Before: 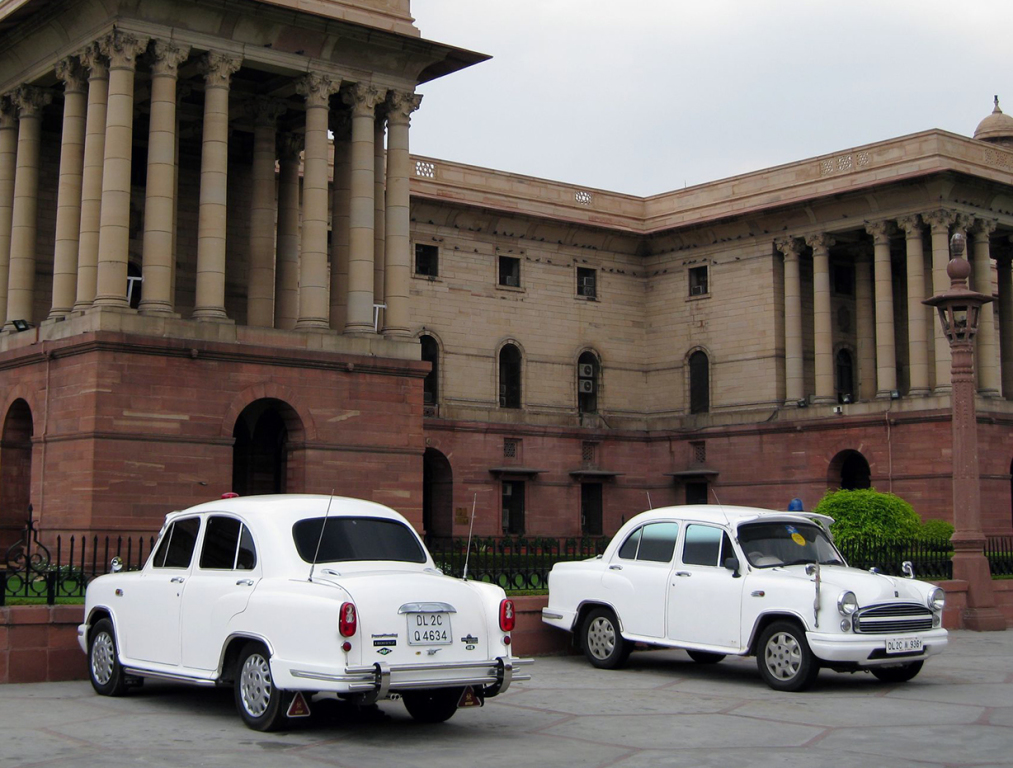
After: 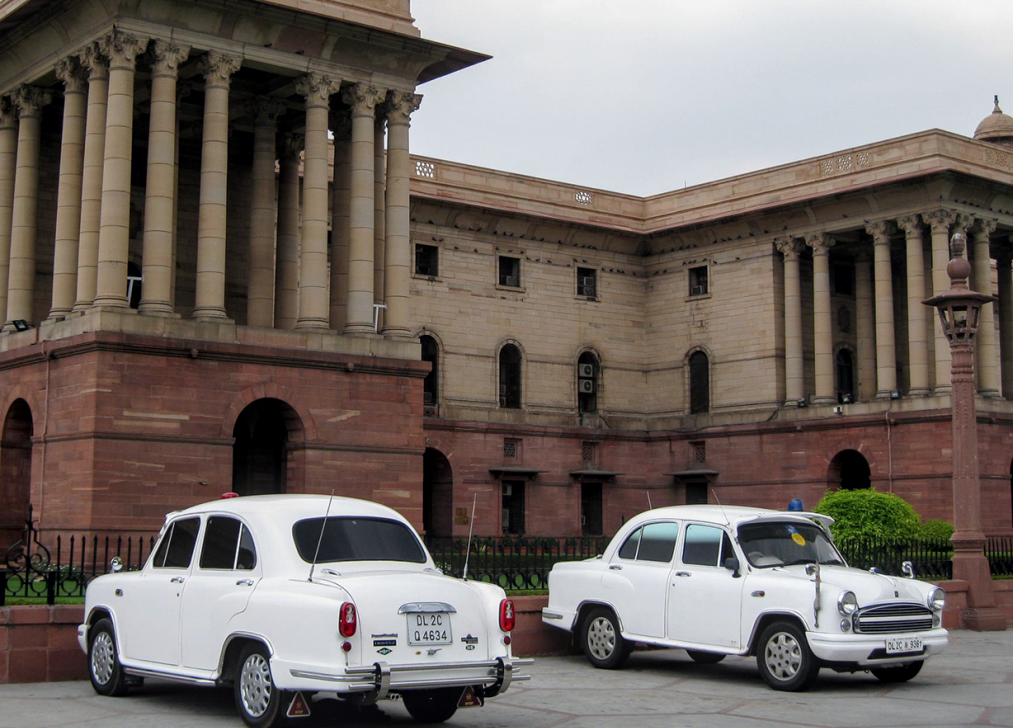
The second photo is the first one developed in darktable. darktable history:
crop and rotate: top 0%, bottom 5.097%
local contrast: on, module defaults
